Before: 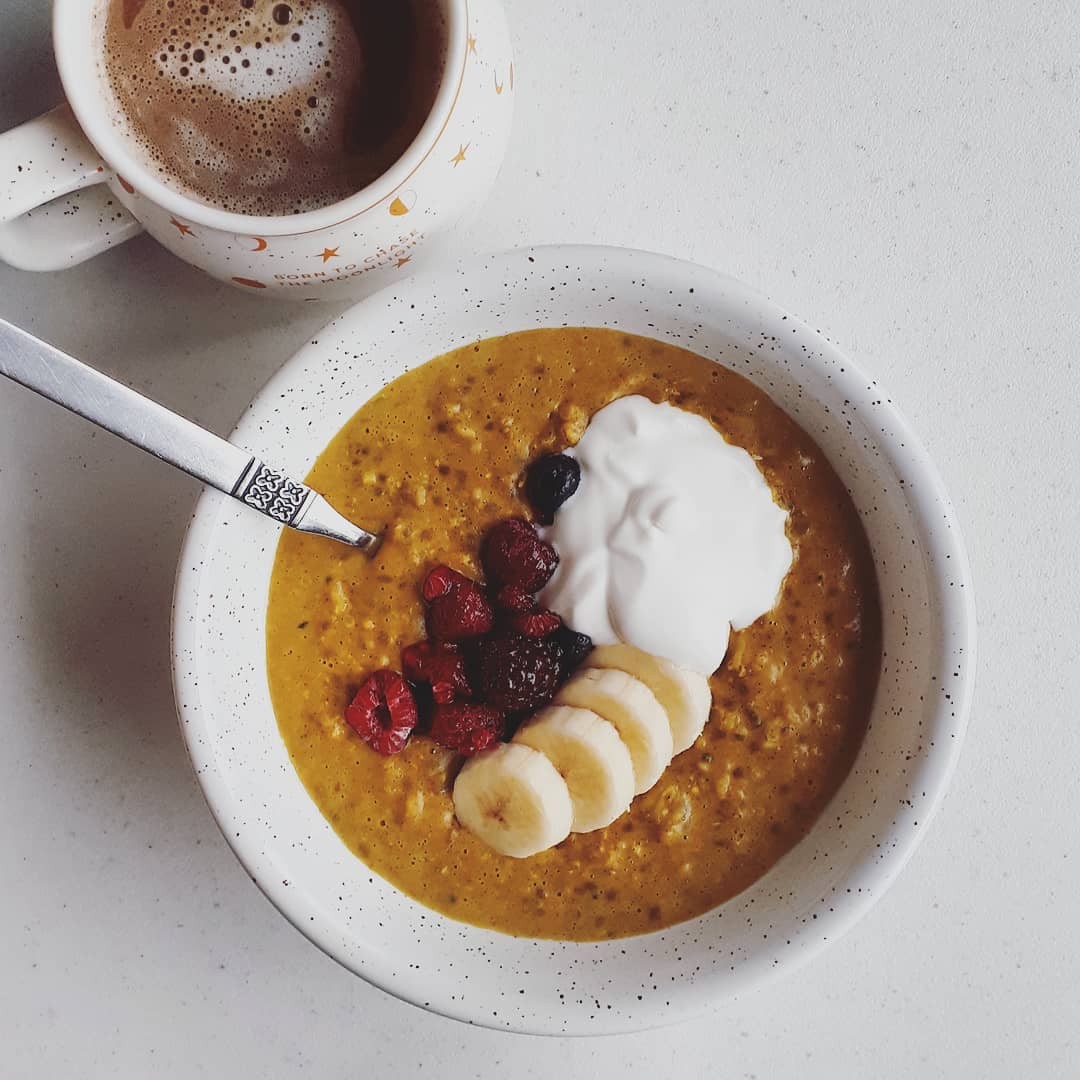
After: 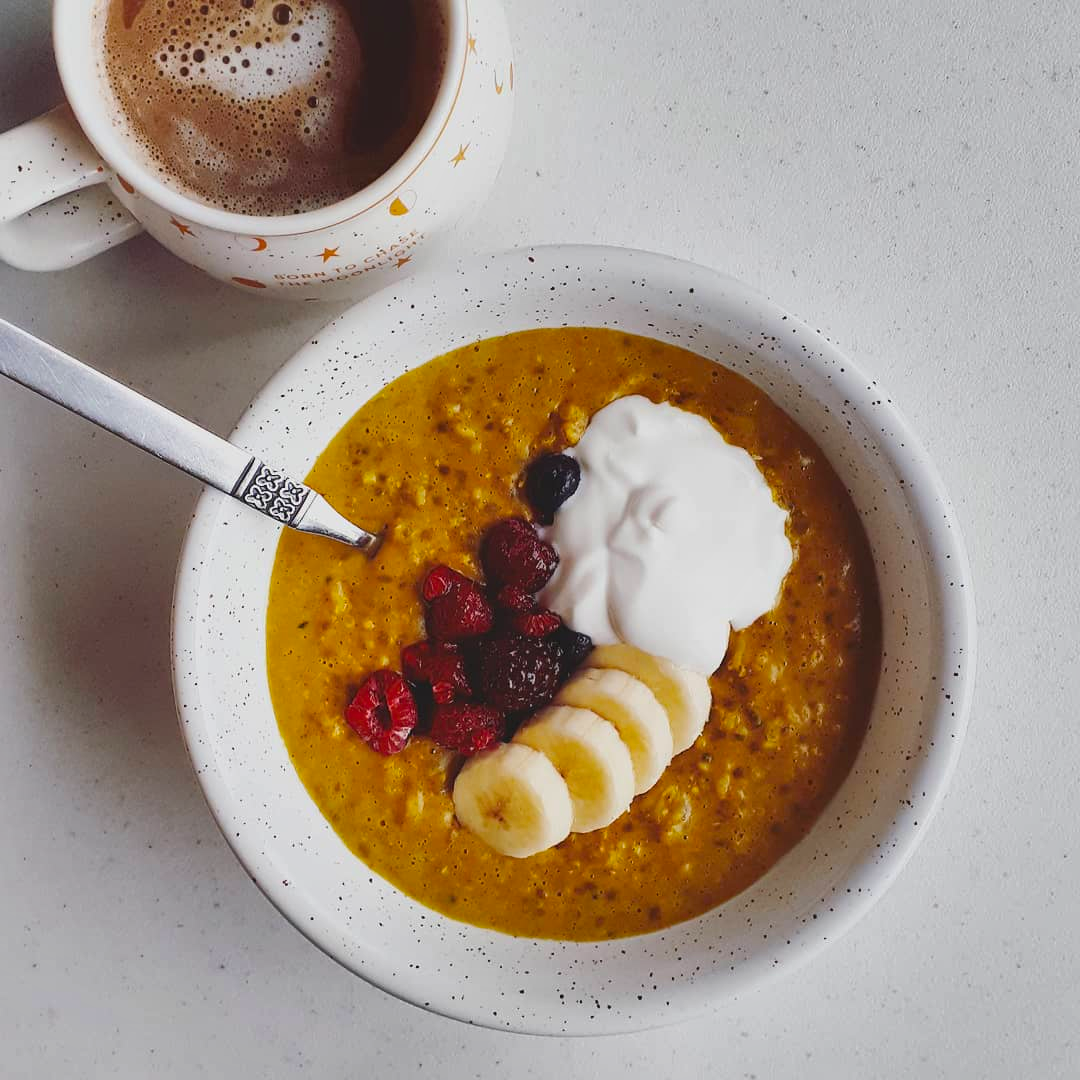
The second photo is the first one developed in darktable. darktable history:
shadows and highlights: soften with gaussian
color balance rgb: linear chroma grading › global chroma 8.33%, perceptual saturation grading › global saturation 18.52%, global vibrance 7.87%
